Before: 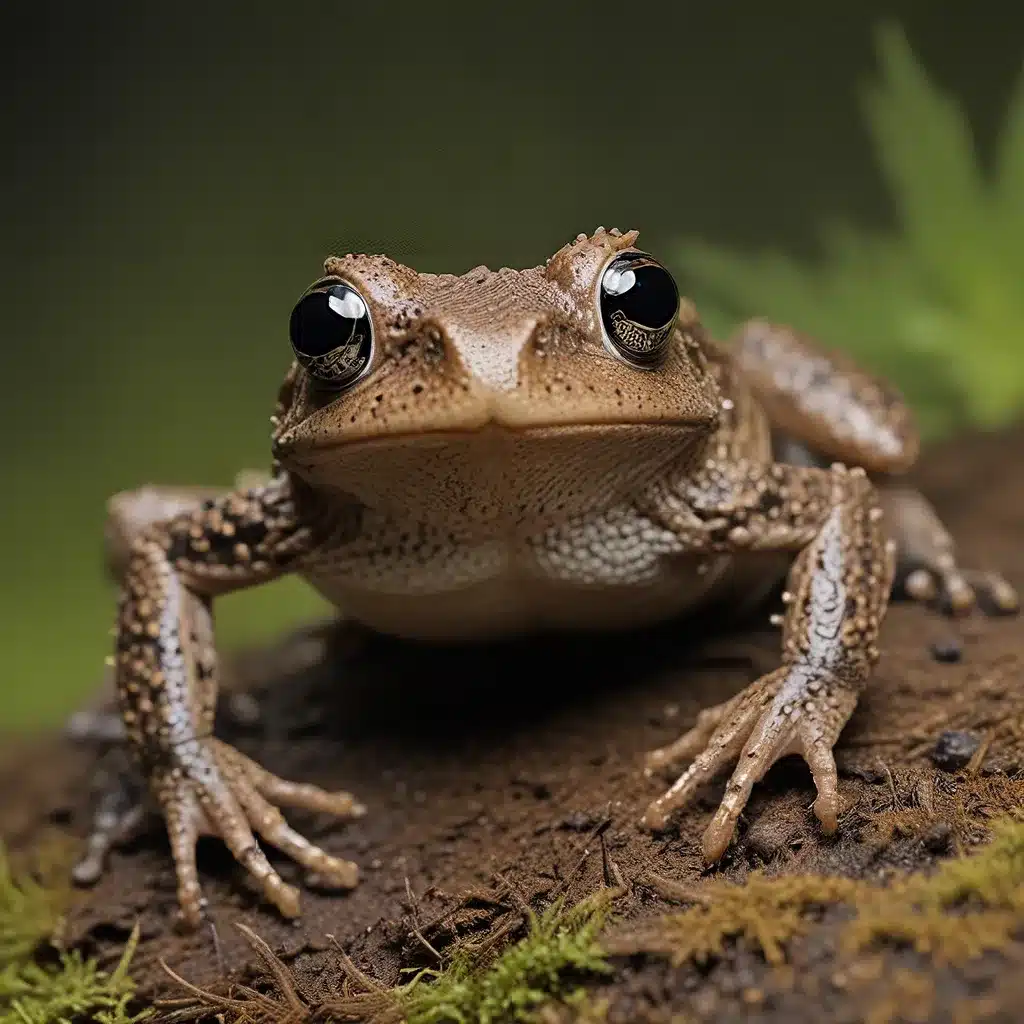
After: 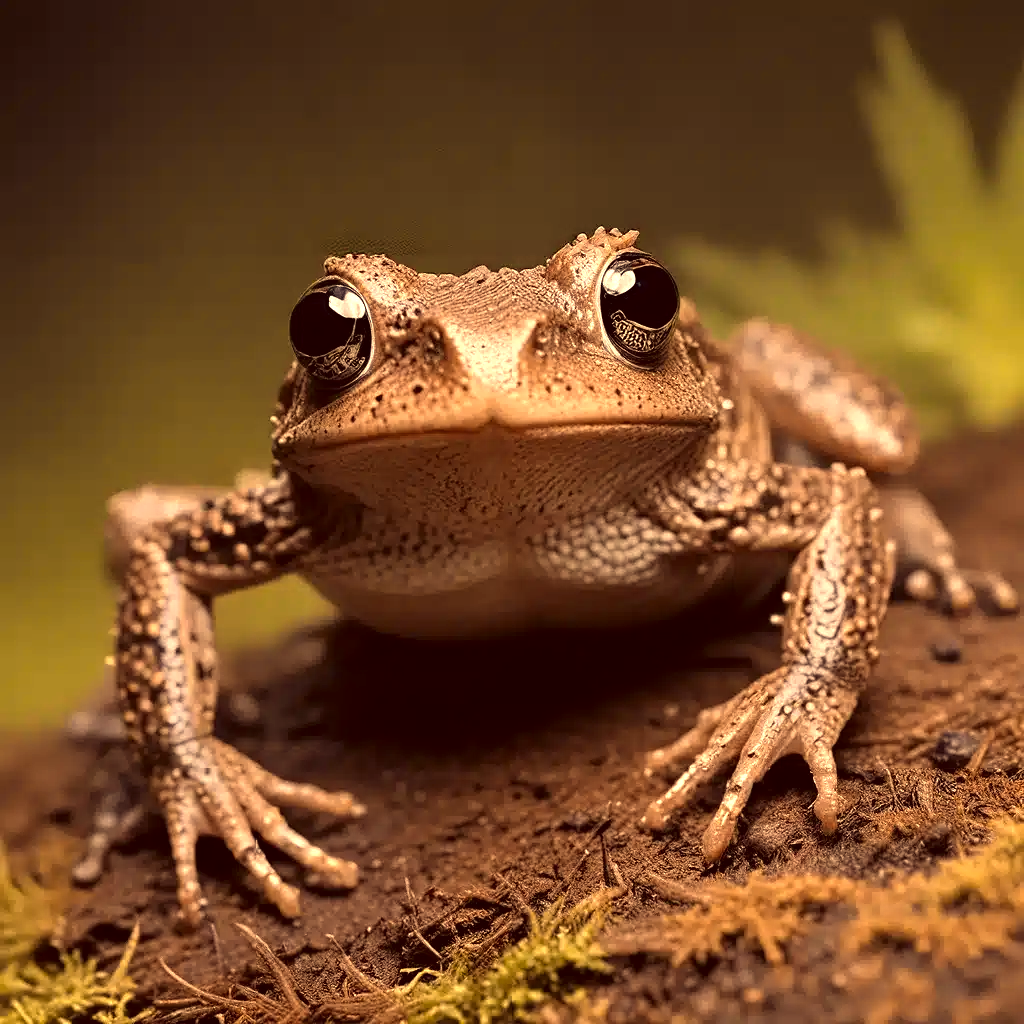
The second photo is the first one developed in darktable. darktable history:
color correction: highlights a* 9.86, highlights b* 38.92, shadows a* 14.3, shadows b* 3.36
color zones: curves: ch0 [(0.018, 0.548) (0.224, 0.64) (0.425, 0.447) (0.675, 0.575) (0.732, 0.579)]; ch1 [(0.066, 0.487) (0.25, 0.5) (0.404, 0.43) (0.75, 0.421) (0.956, 0.421)]; ch2 [(0.044, 0.561) (0.215, 0.465) (0.399, 0.544) (0.465, 0.548) (0.614, 0.447) (0.724, 0.43) (0.882, 0.623) (0.956, 0.632)]
